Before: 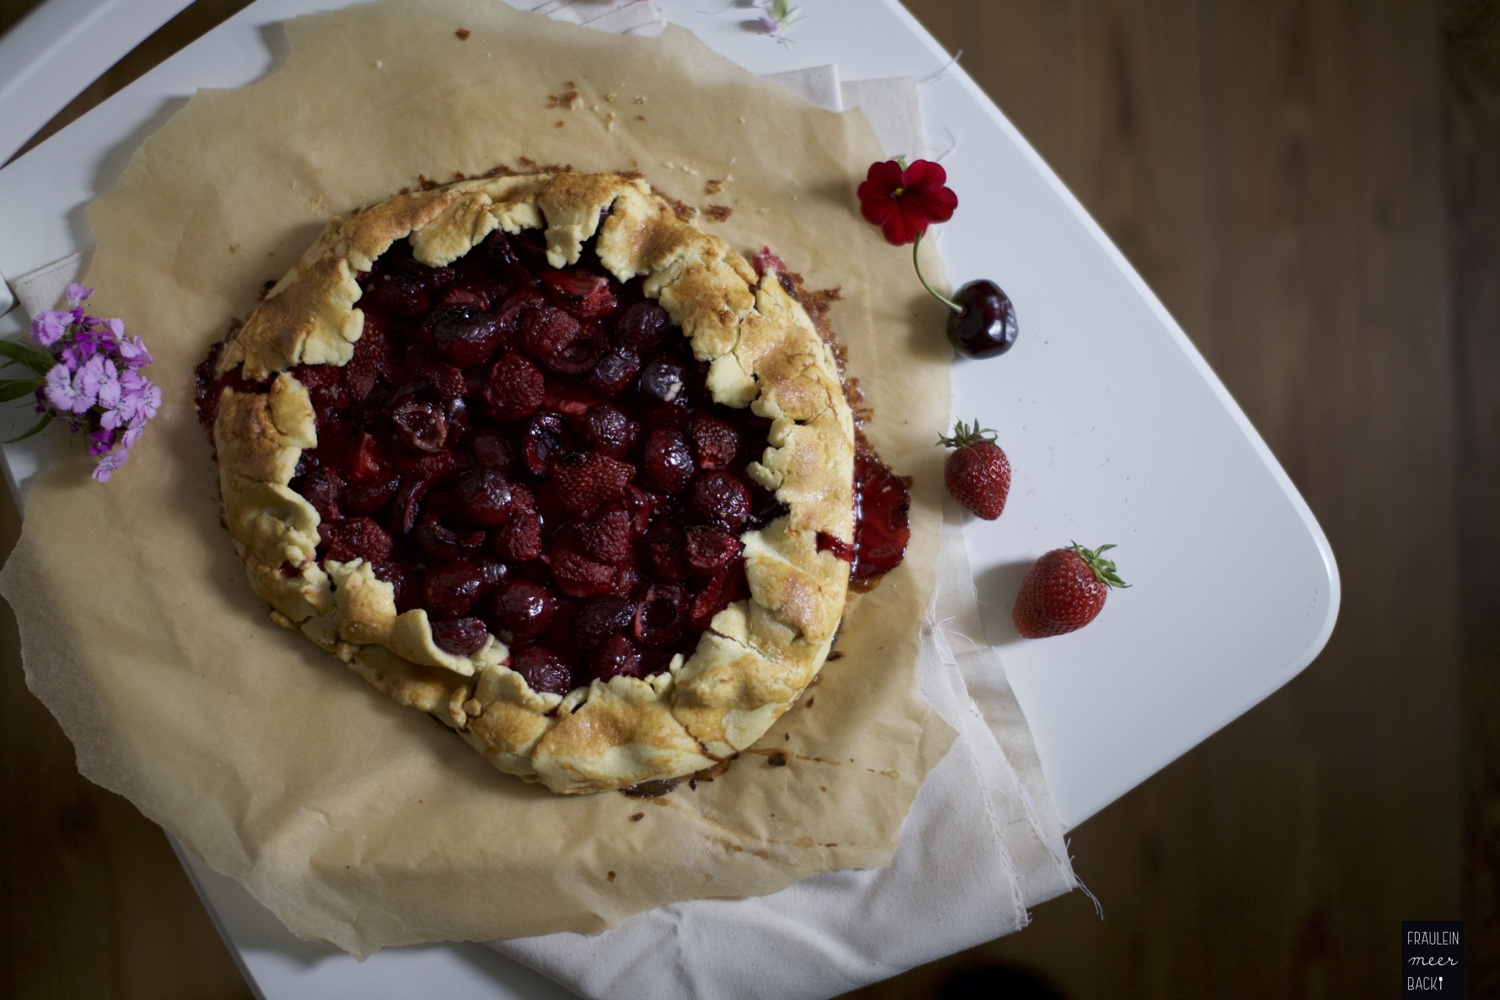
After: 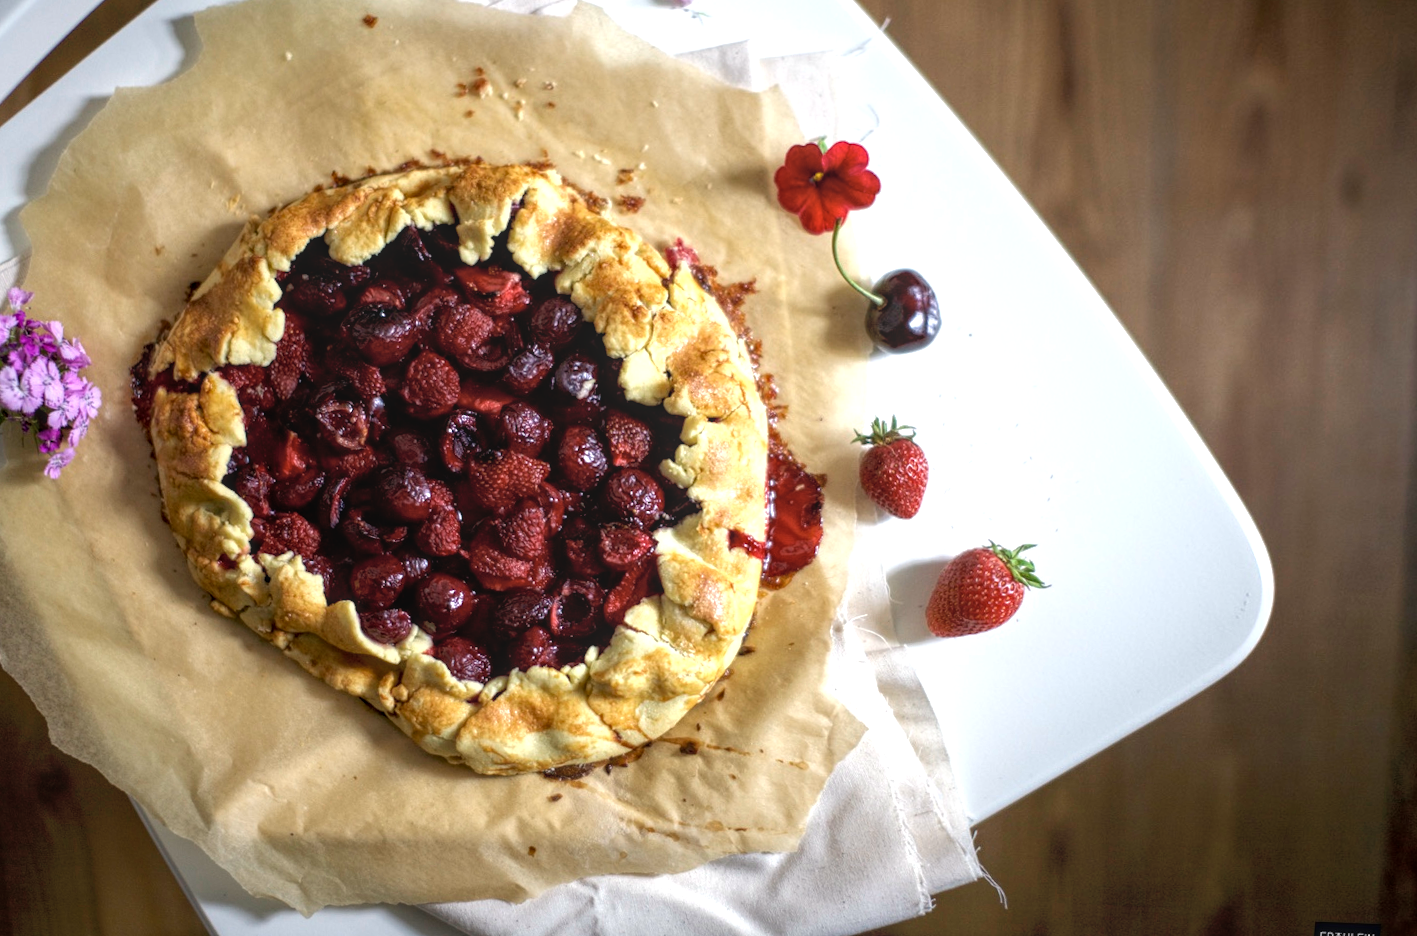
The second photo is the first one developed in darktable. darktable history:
exposure: black level correction 0, exposure 0.95 EV, compensate exposure bias true, compensate highlight preservation false
color correction: highlights b* 3
rotate and perspective: rotation 0.062°, lens shift (vertical) 0.115, lens shift (horizontal) -0.133, crop left 0.047, crop right 0.94, crop top 0.061, crop bottom 0.94
local contrast: highlights 74%, shadows 55%, detail 176%, midtone range 0.207
